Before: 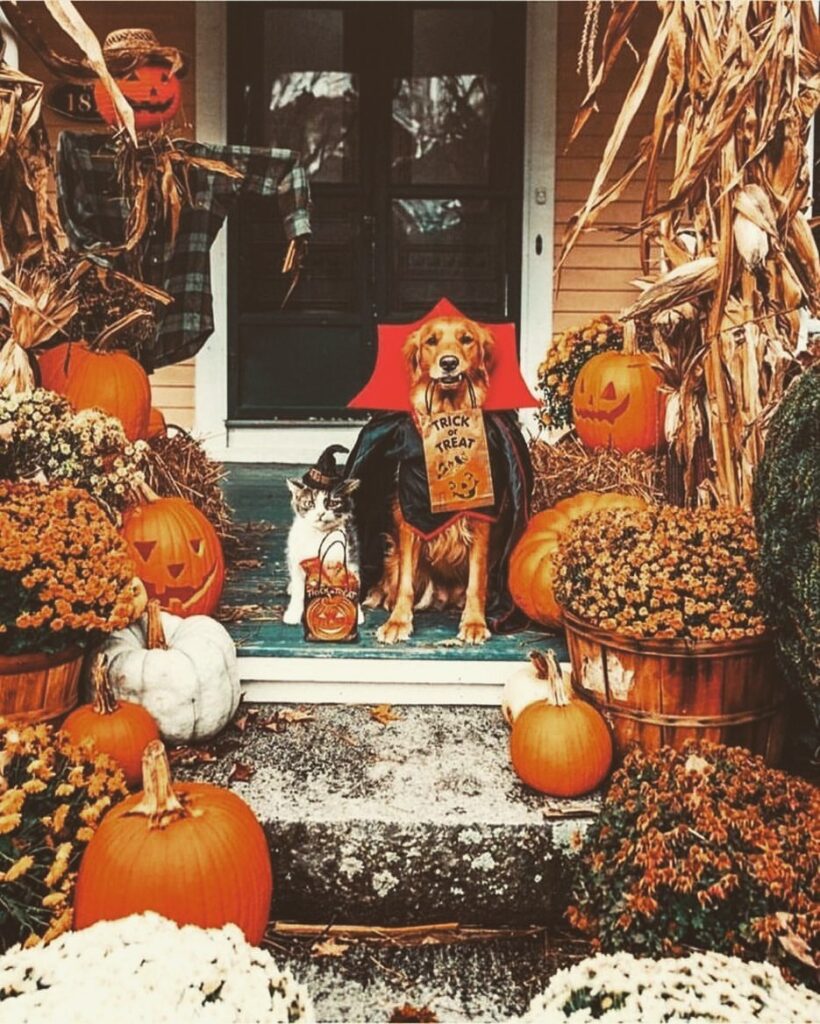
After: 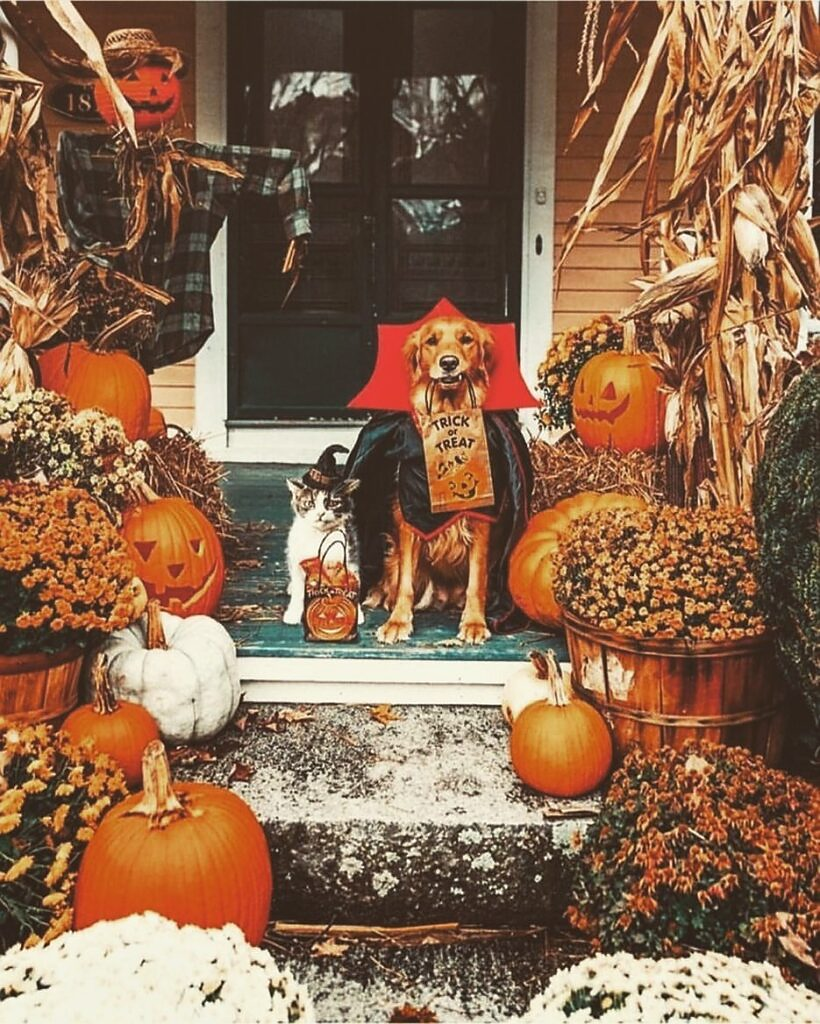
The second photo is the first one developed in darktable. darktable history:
sharpen: radius 1.019, threshold 0.984
tone equalizer: -7 EV 0.183 EV, -6 EV 0.153 EV, -5 EV 0.085 EV, -4 EV 0.074 EV, -2 EV -0.039 EV, -1 EV -0.026 EV, +0 EV -0.045 EV, mask exposure compensation -0.515 EV
